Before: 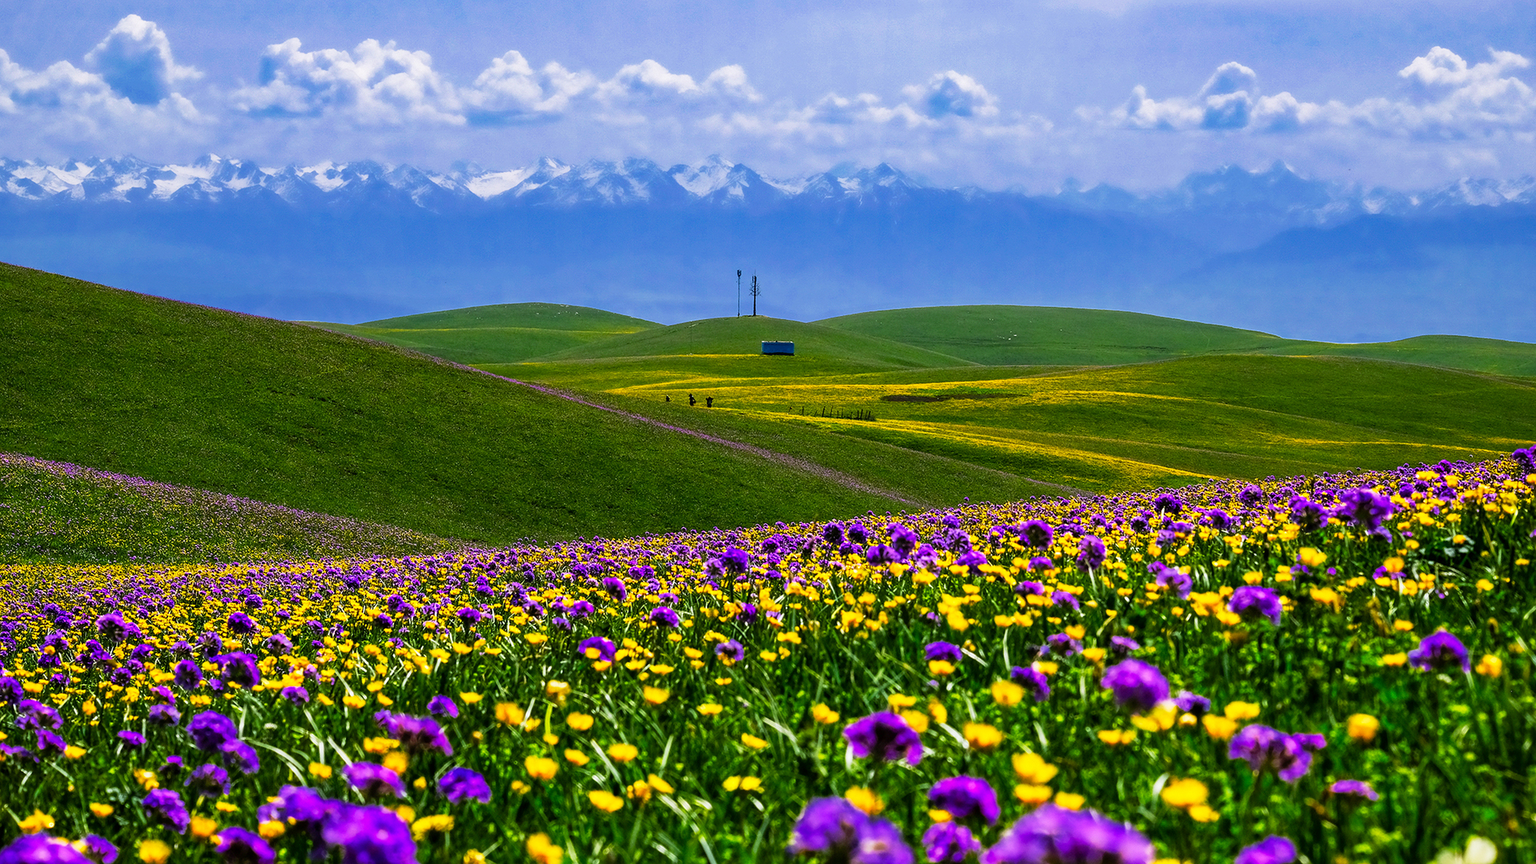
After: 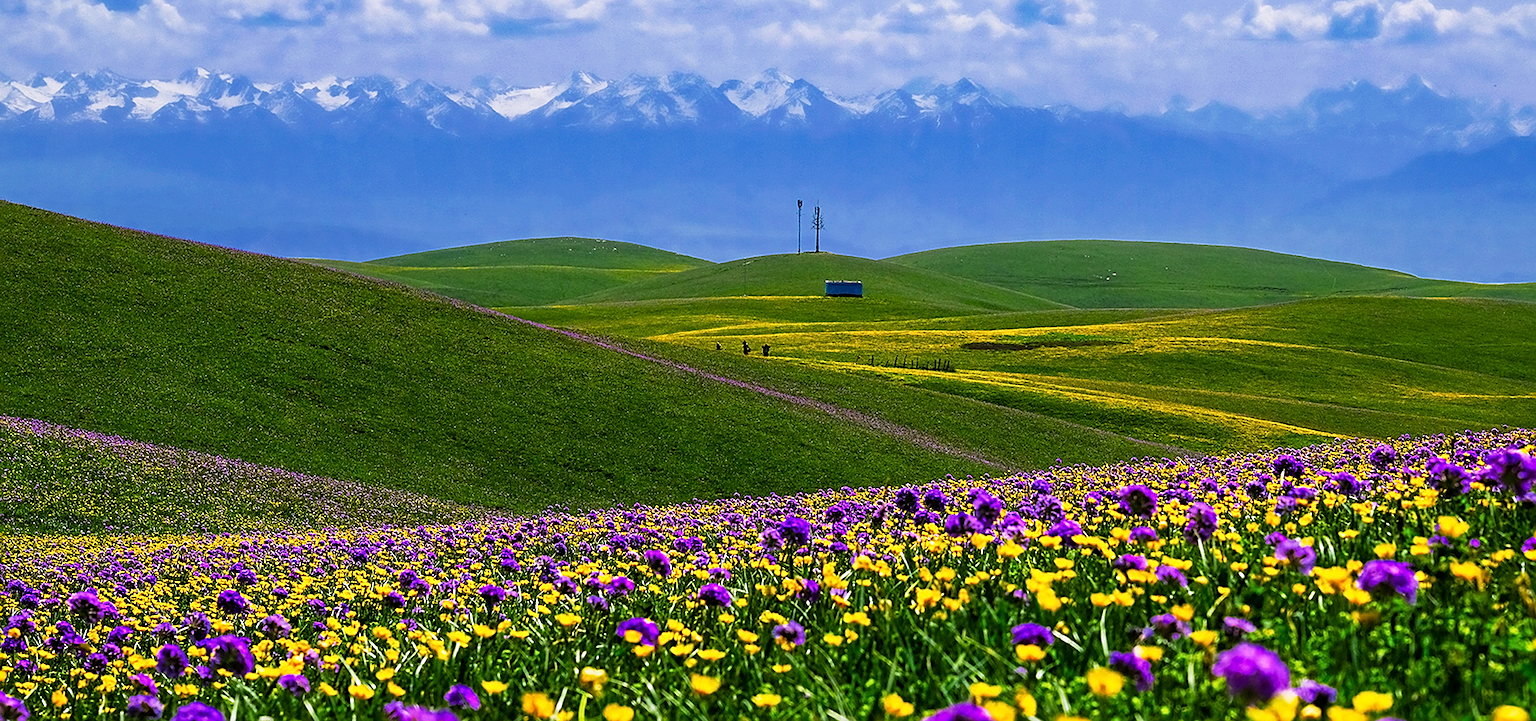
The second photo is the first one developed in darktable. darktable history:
sharpen: on, module defaults
crop and rotate: left 2.434%, top 10.985%, right 9.753%, bottom 15.583%
